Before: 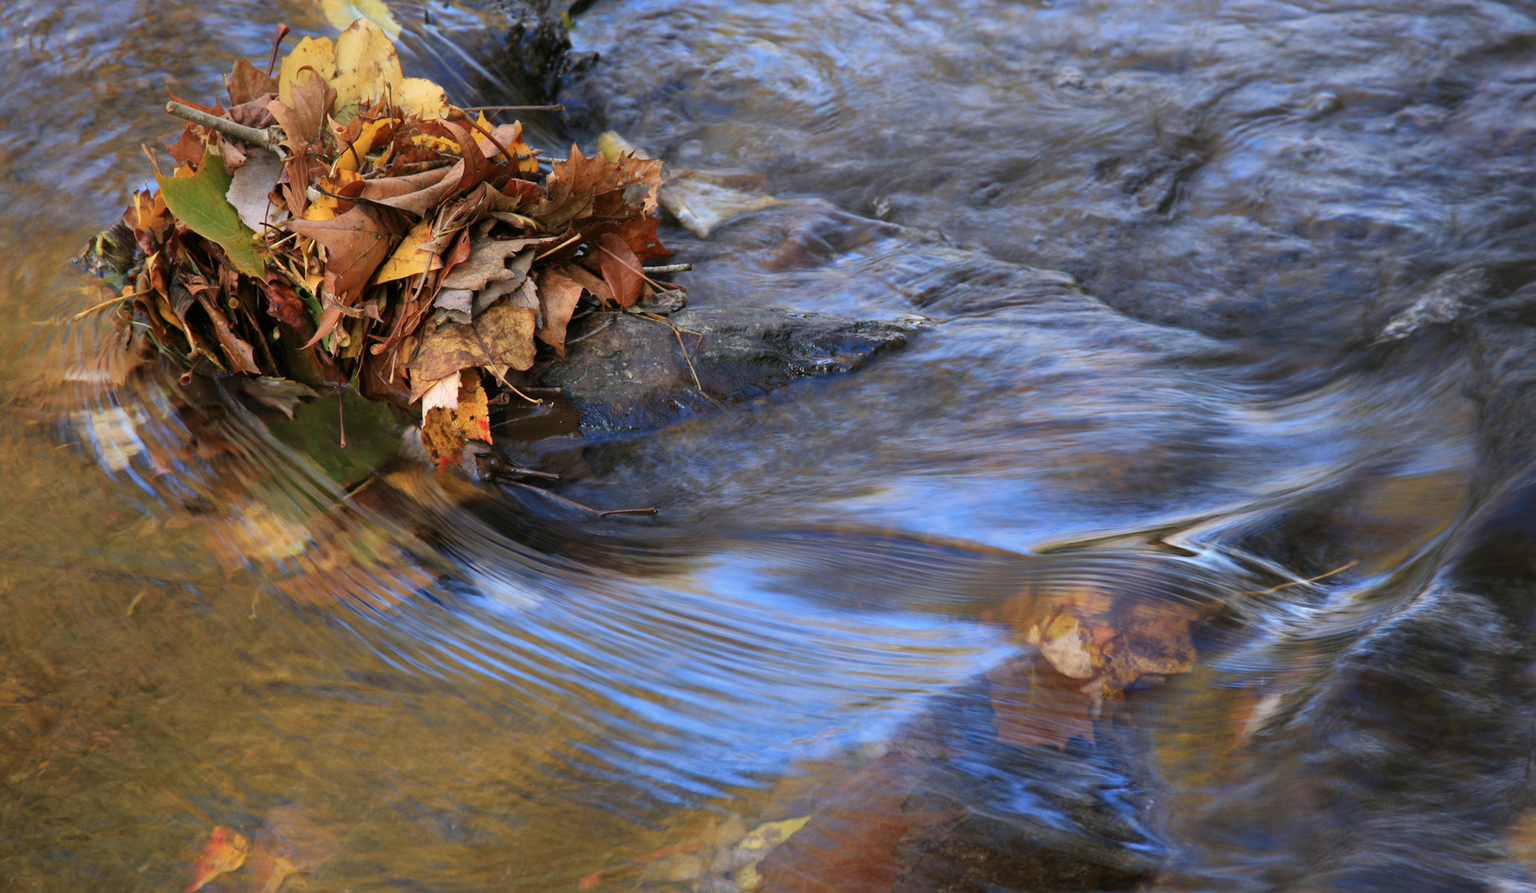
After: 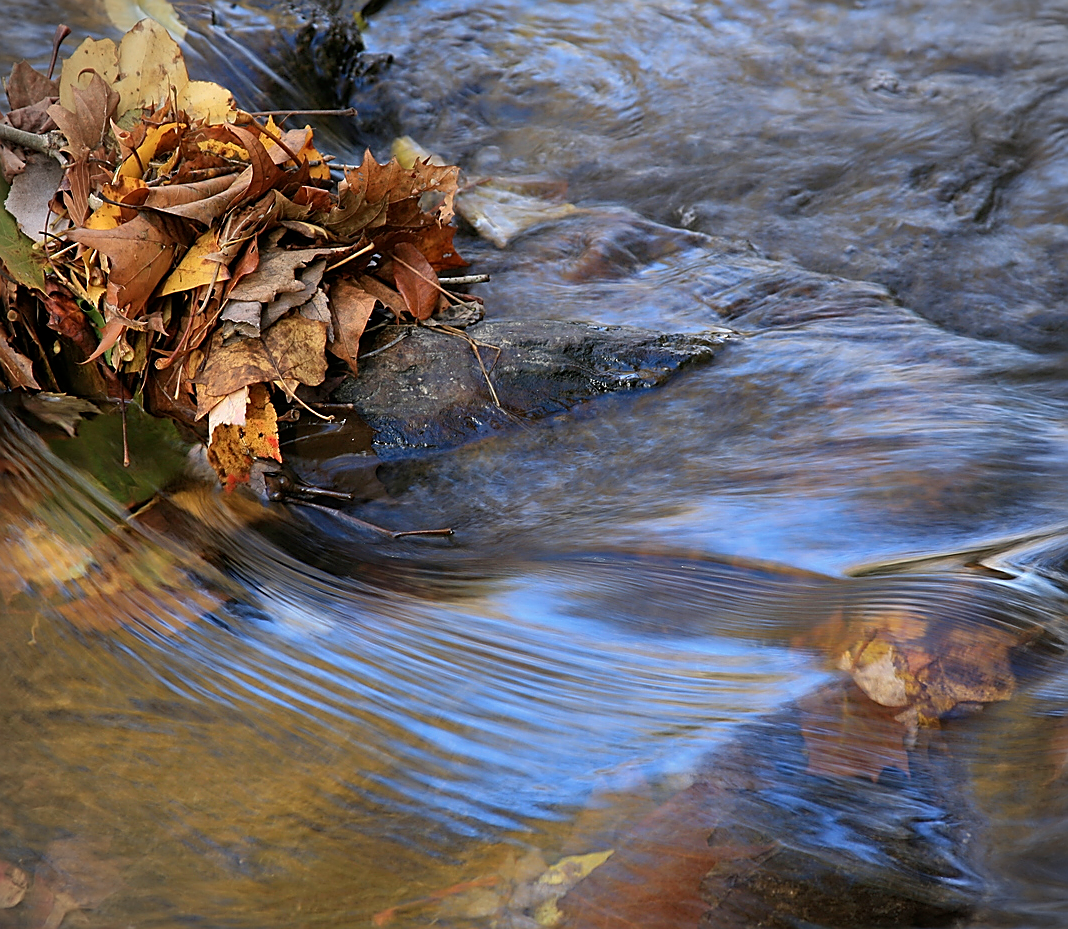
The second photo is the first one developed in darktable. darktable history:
crop and rotate: left 14.439%, right 18.791%
sharpen: radius 1.391, amount 1.268, threshold 0.672
vignetting: fall-off start 92.73%, saturation -0.658
